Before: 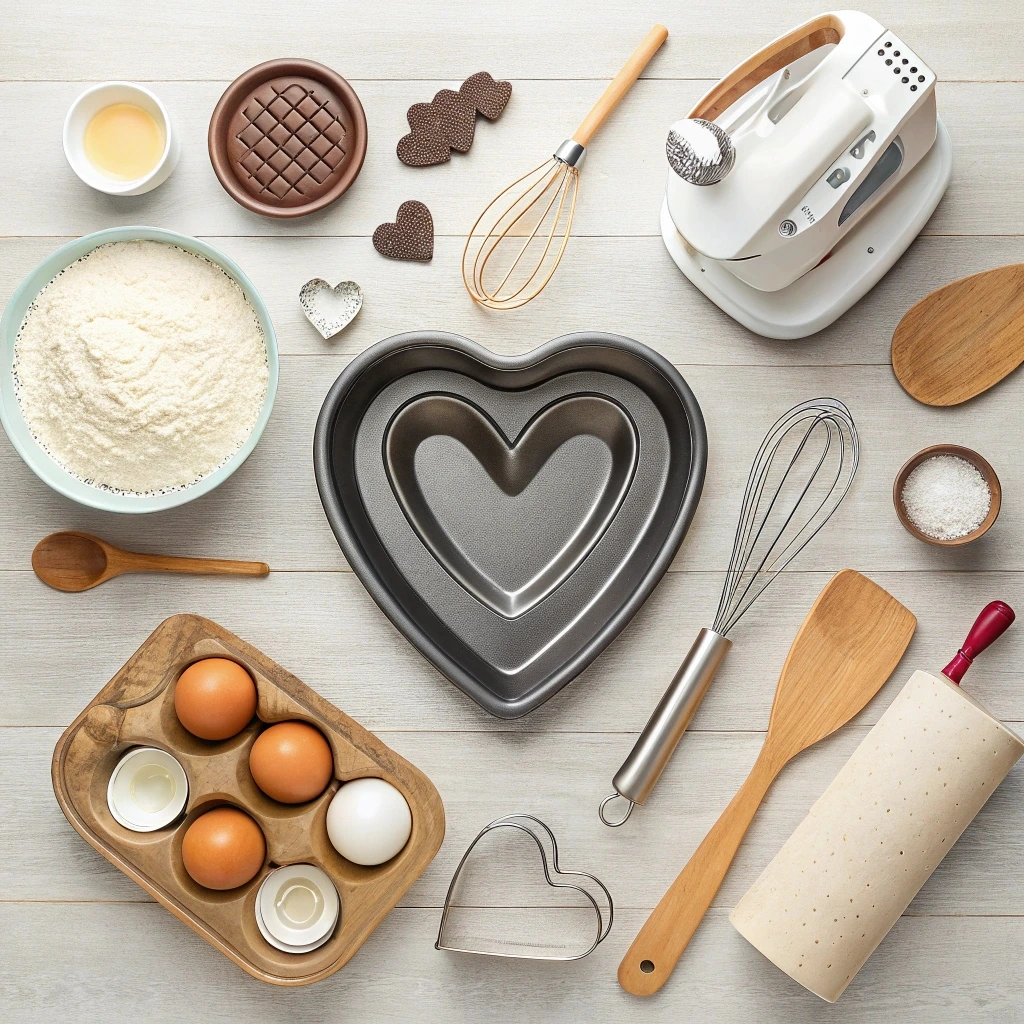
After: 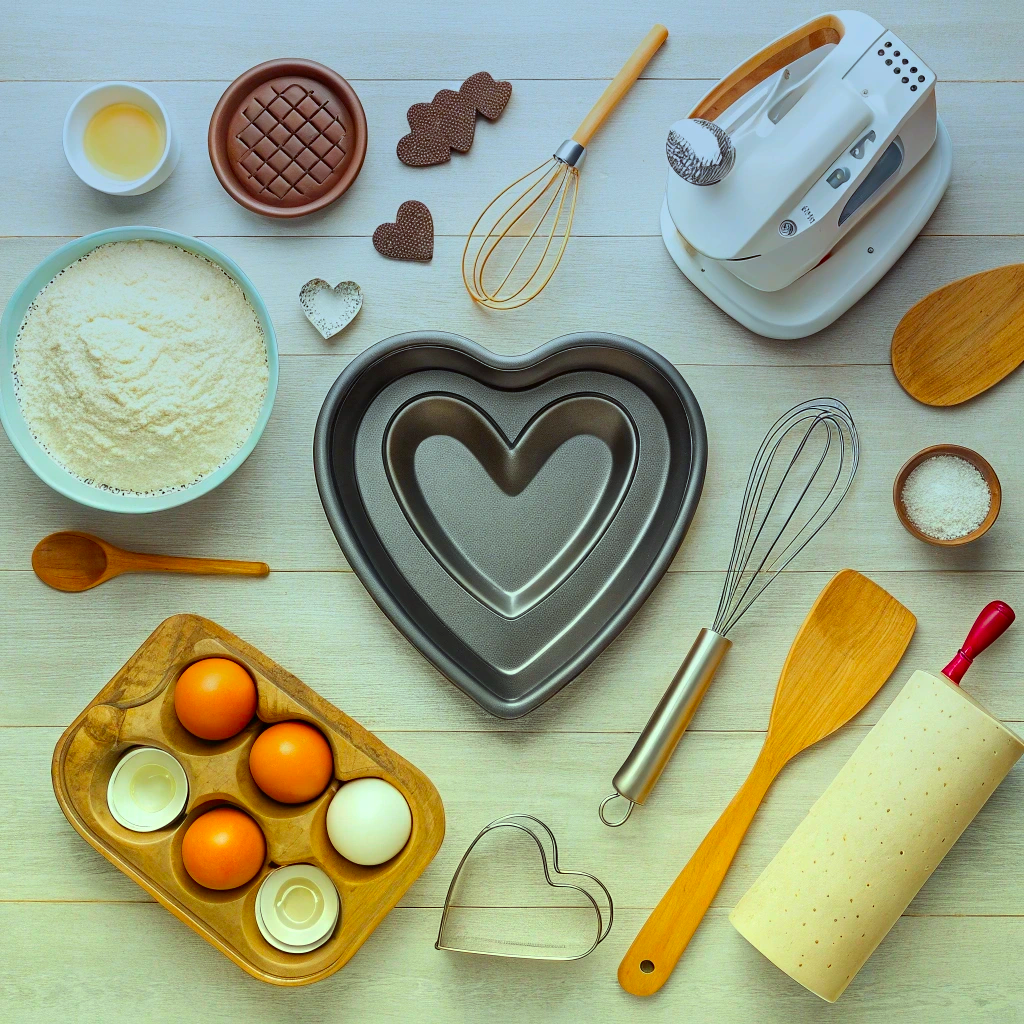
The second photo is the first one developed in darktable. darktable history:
exposure: exposure 0.078 EV, compensate highlight preservation false
color correction: highlights a* -10.77, highlights b* 9.8, saturation 1.72
graduated density: hue 238.83°, saturation 50%
